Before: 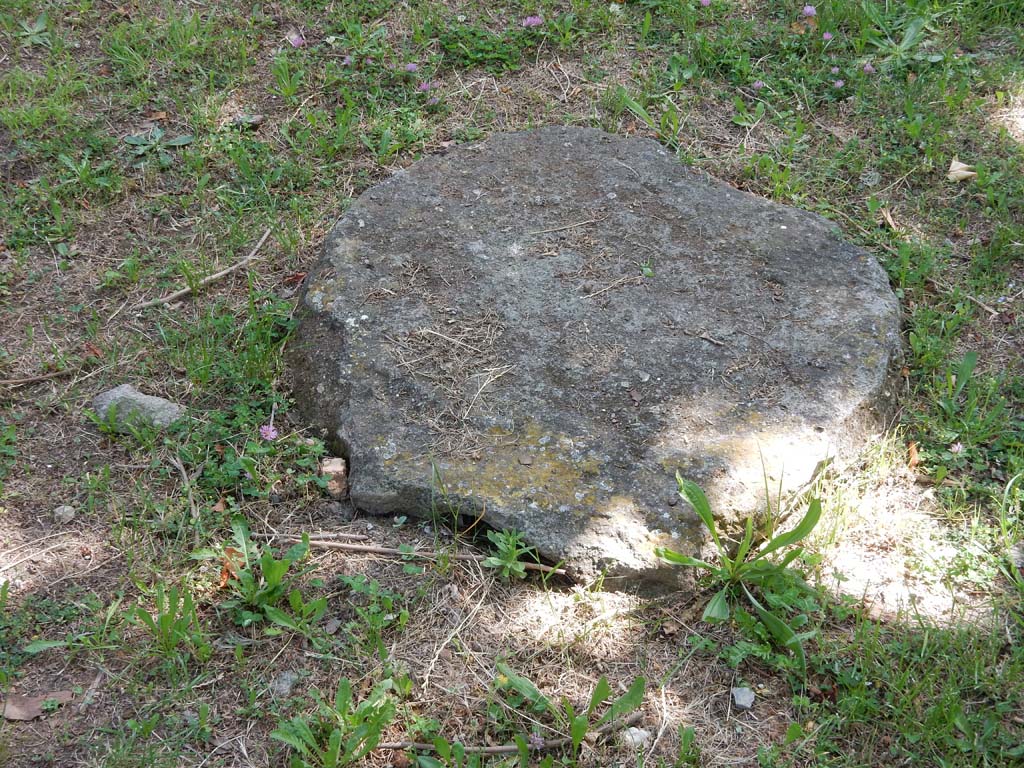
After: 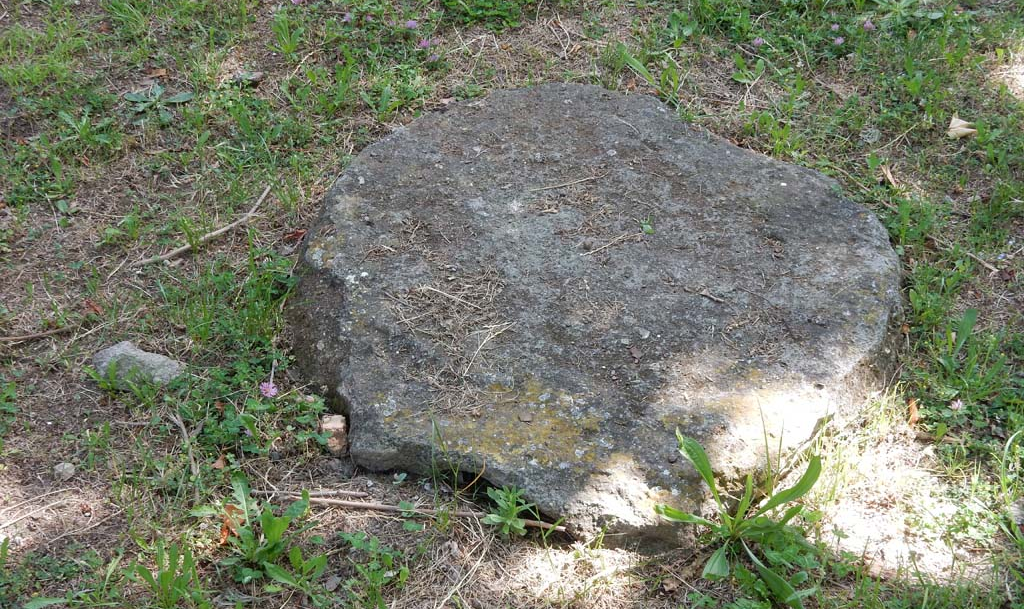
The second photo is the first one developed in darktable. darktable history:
crop and rotate: top 5.648%, bottom 14.993%
